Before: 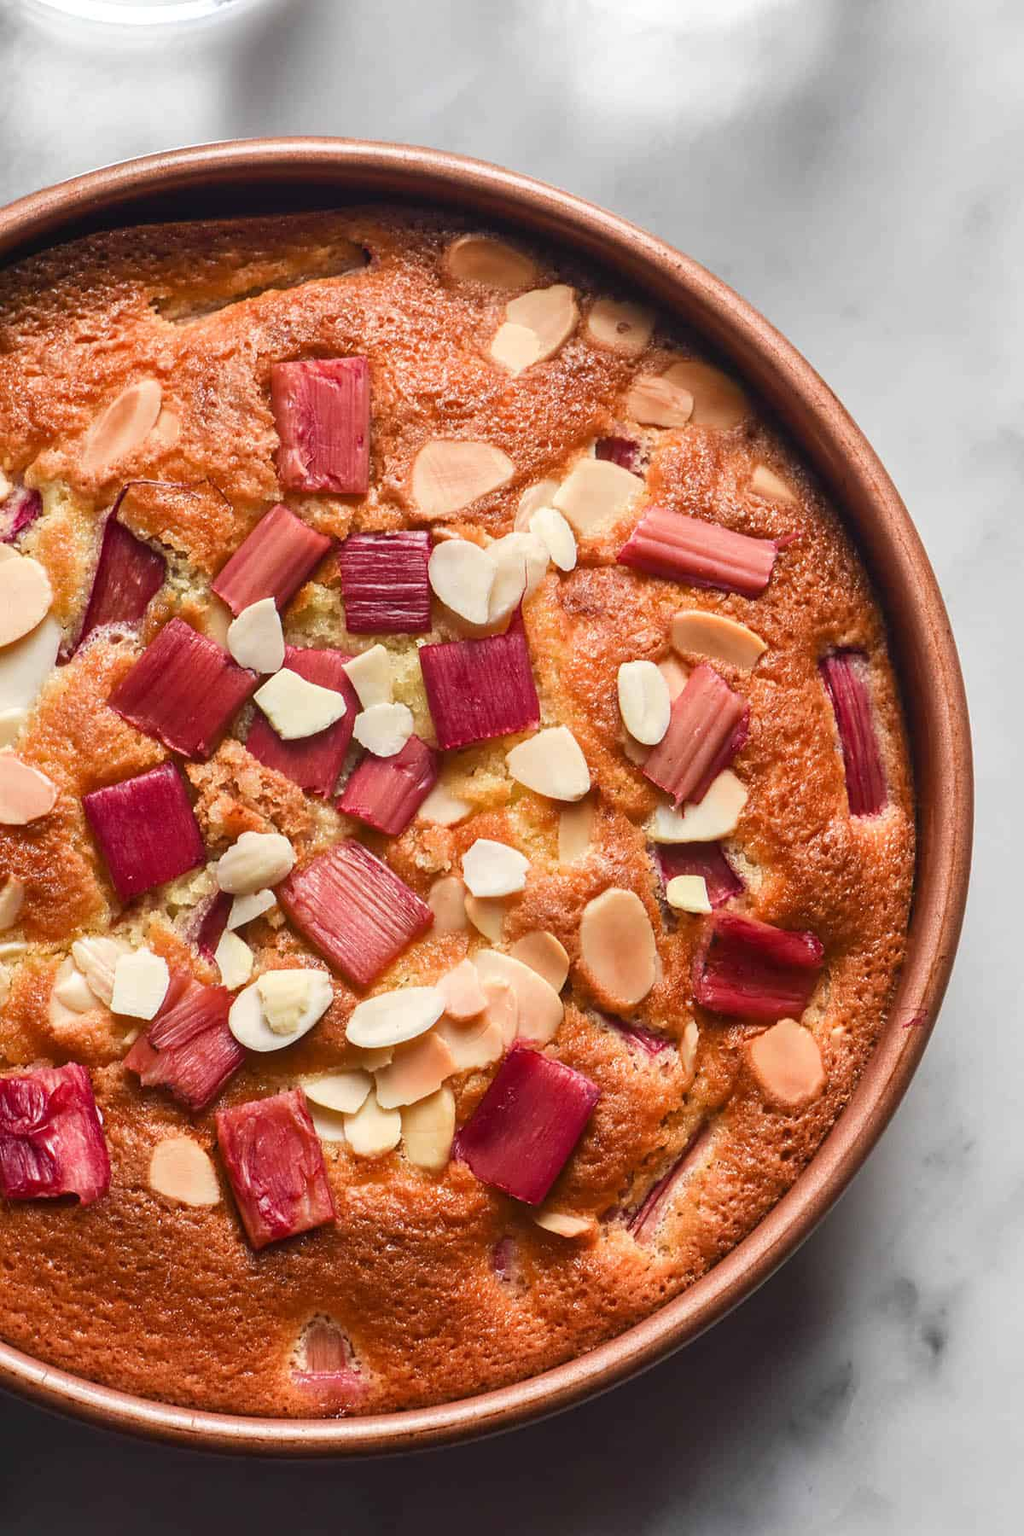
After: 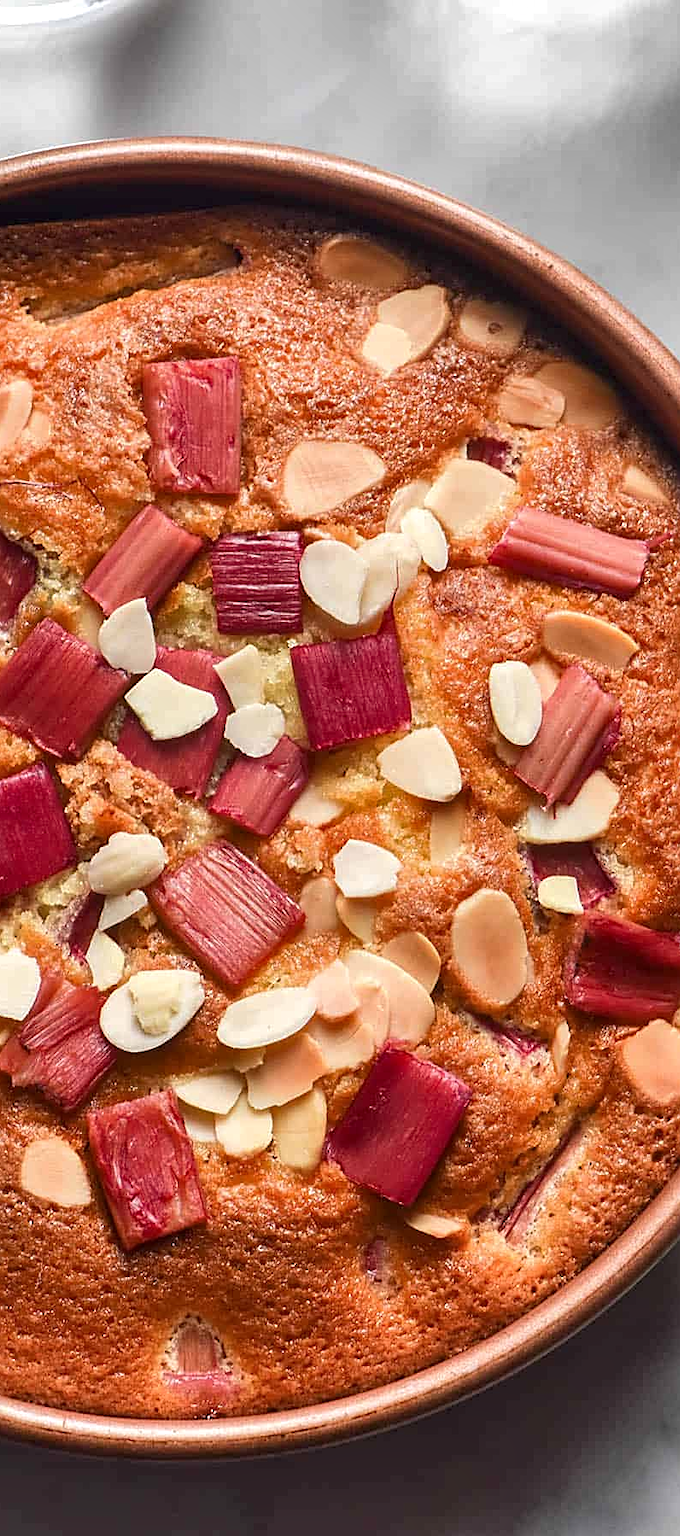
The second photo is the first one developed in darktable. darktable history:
sharpen: on, module defaults
local contrast: highlights 106%, shadows 102%, detail 120%, midtone range 0.2
crop and rotate: left 12.617%, right 20.898%
shadows and highlights: low approximation 0.01, soften with gaussian
